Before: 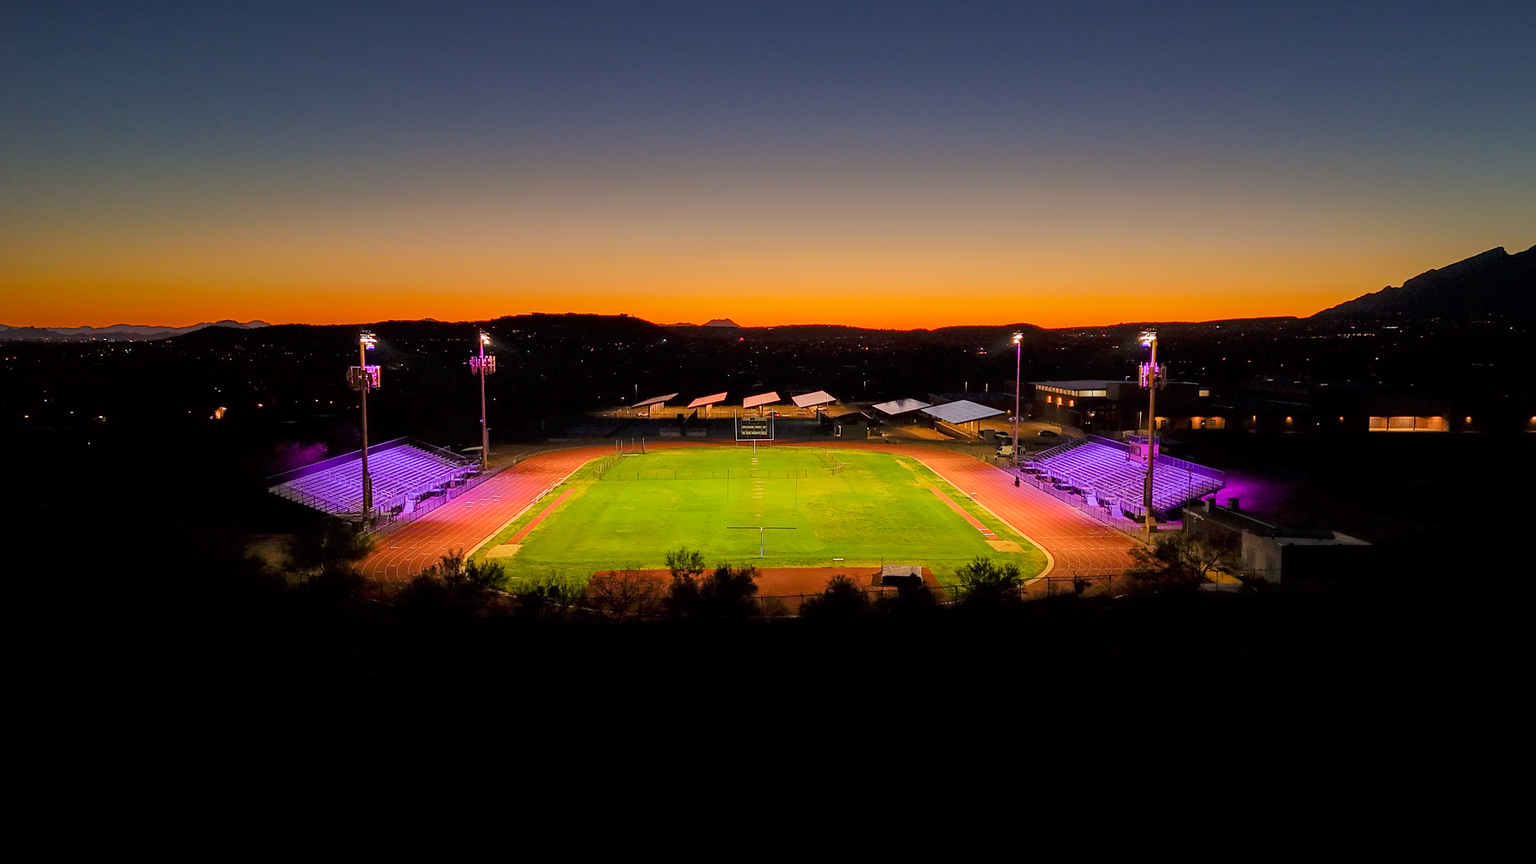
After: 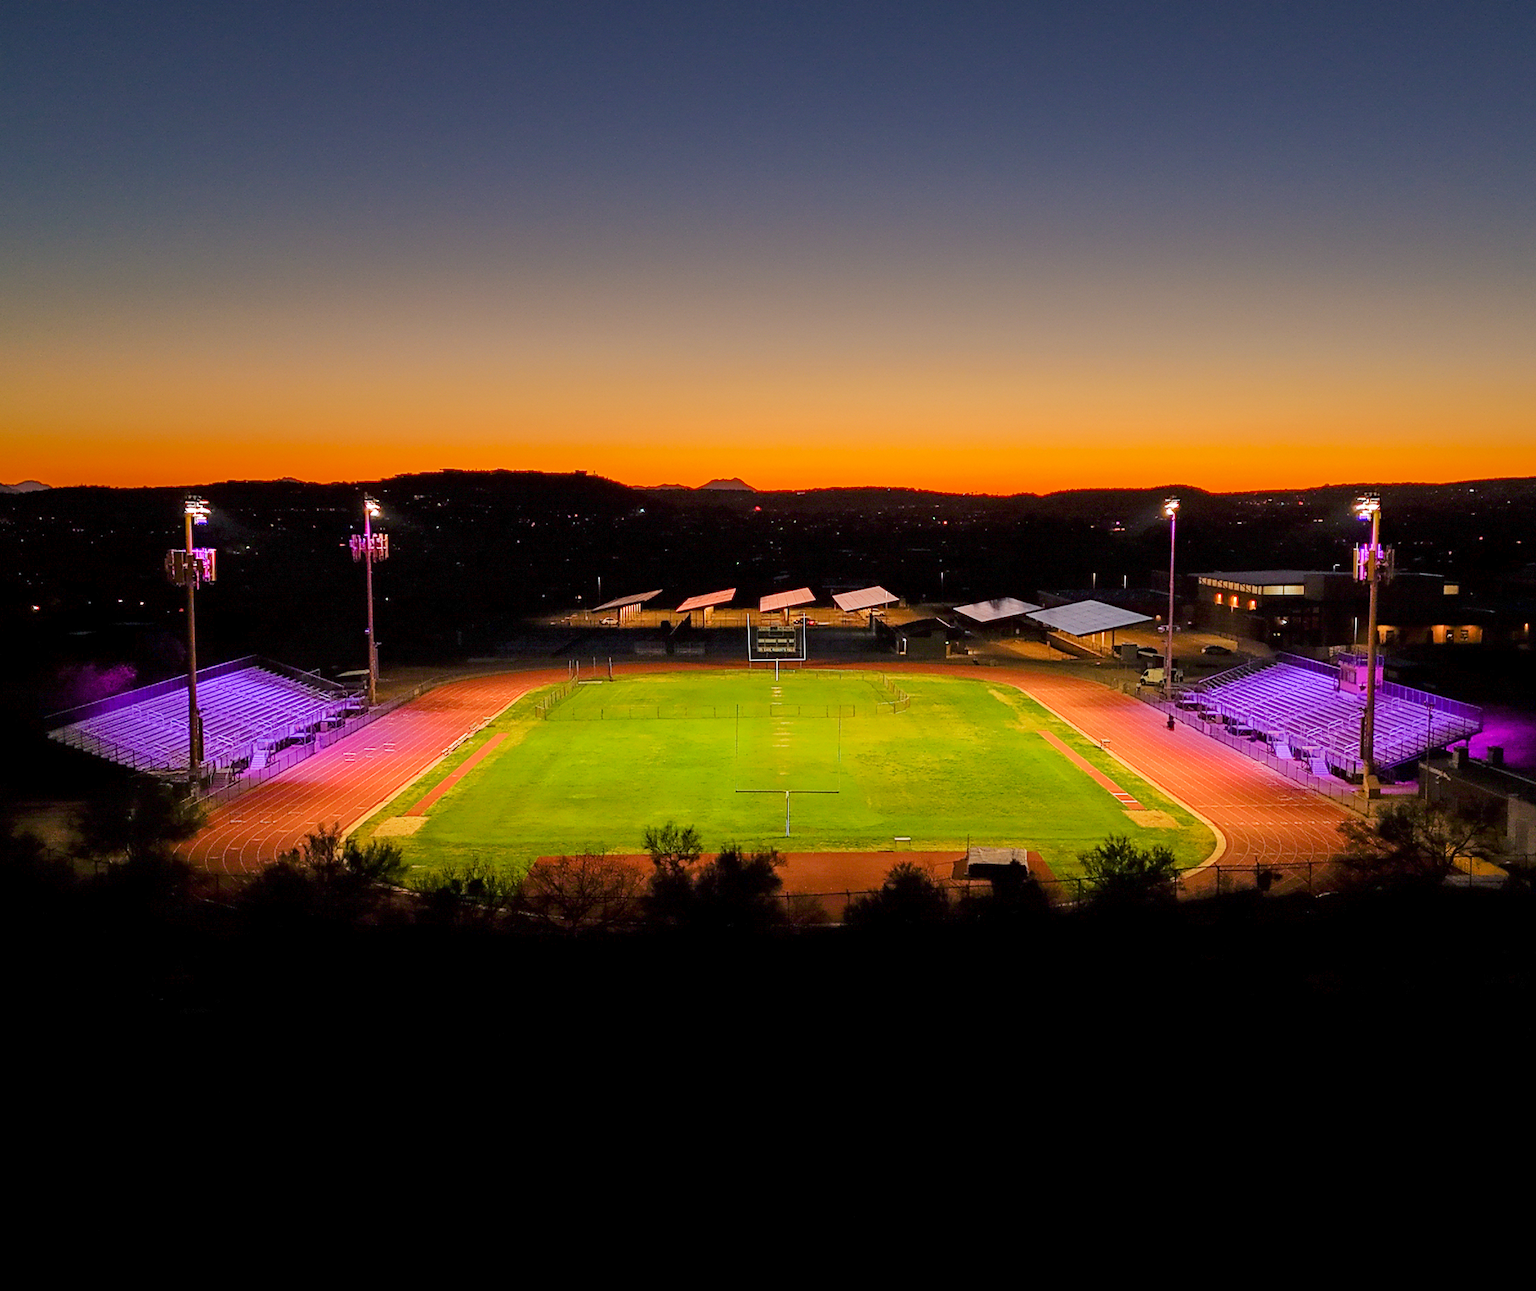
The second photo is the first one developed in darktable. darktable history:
crop: left 15.415%, right 17.908%
color correction: highlights b* 0.038
